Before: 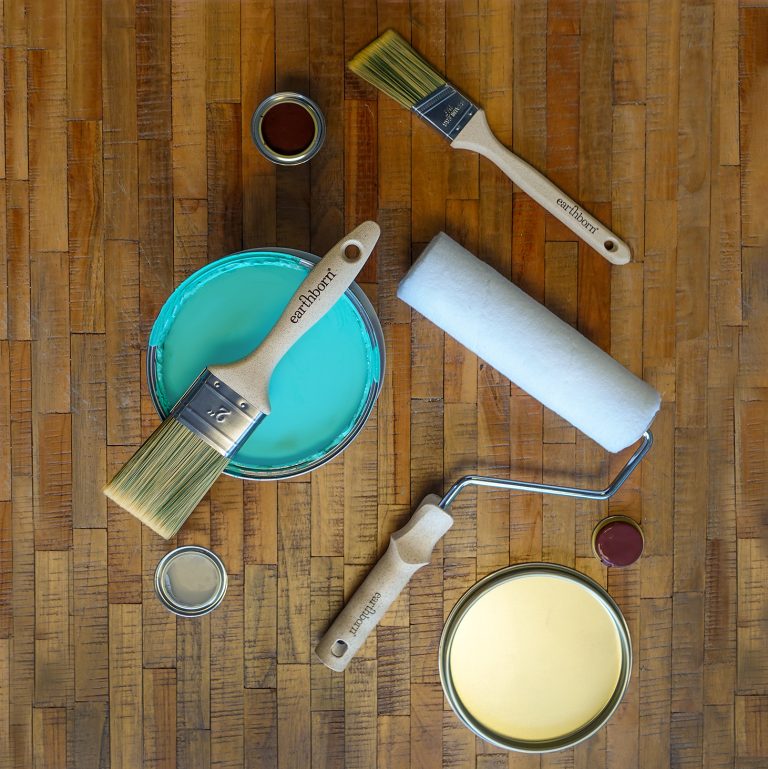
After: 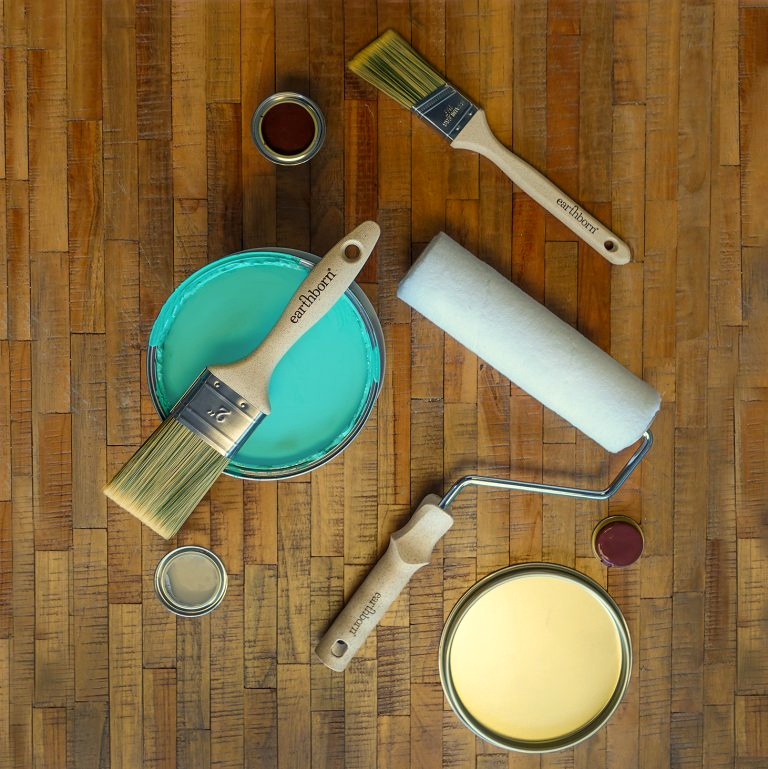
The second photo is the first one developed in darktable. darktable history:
color correction: highlights b* 3
white balance: red 1.029, blue 0.92
